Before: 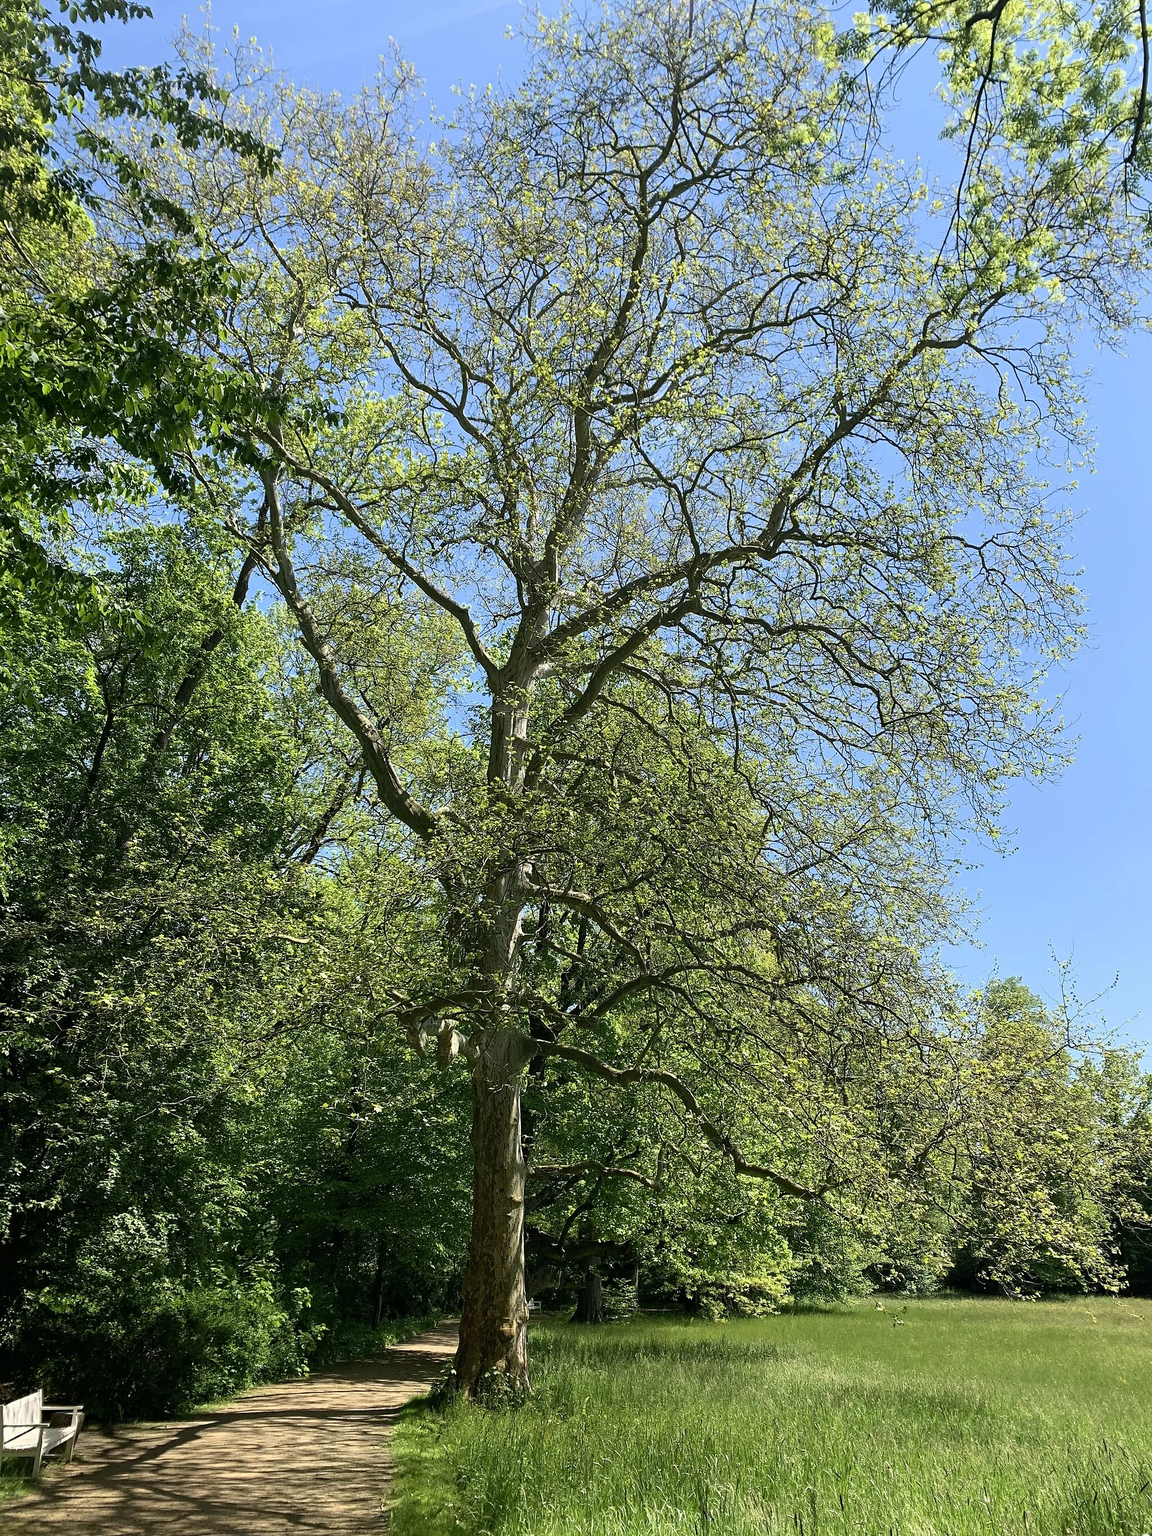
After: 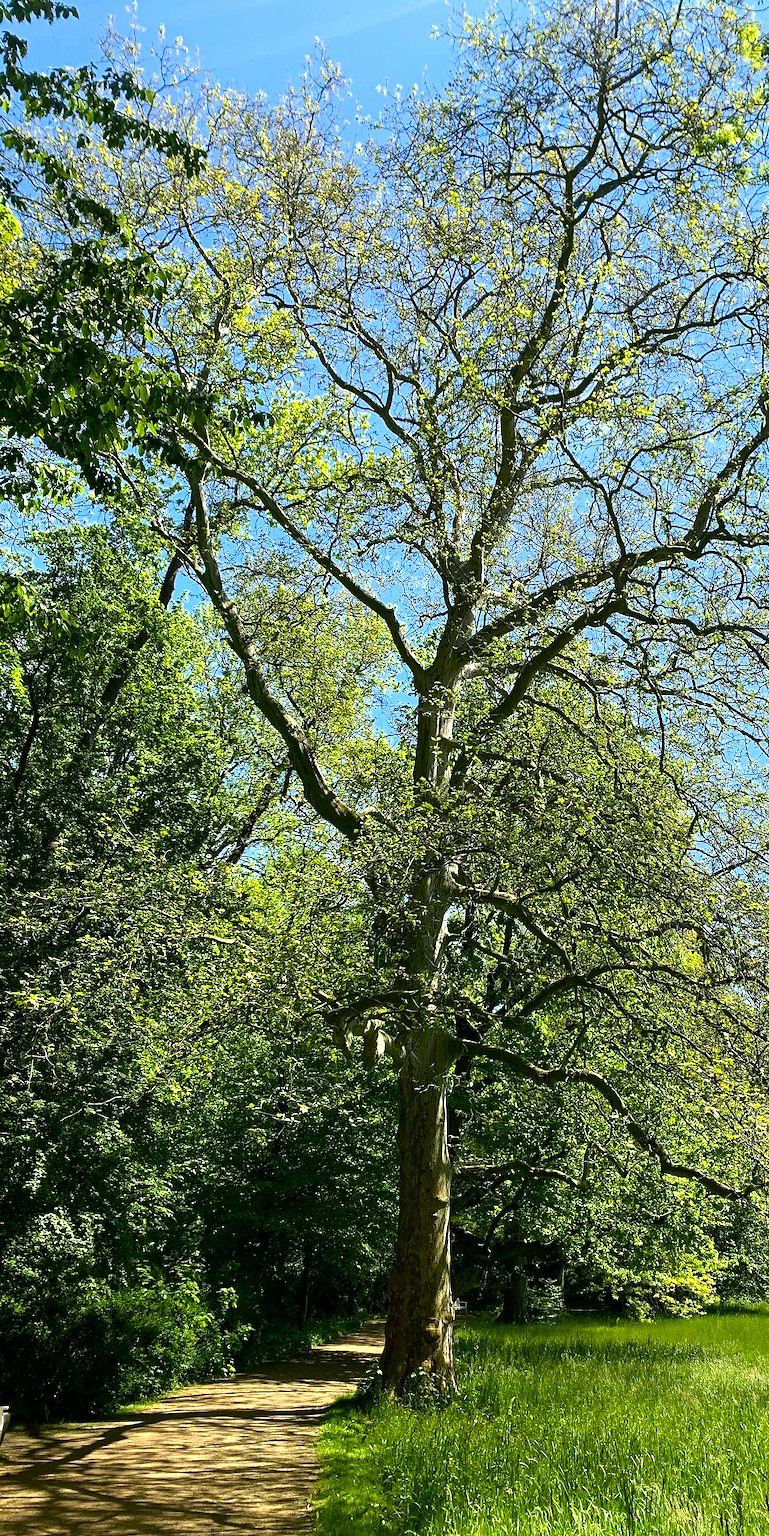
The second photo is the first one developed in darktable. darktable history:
color balance rgb: shadows lift › chroma 2.002%, shadows lift › hue 247.46°, linear chroma grading › global chroma 9.683%, perceptual saturation grading › global saturation 25.128%, perceptual saturation grading › highlights -28.611%, perceptual saturation grading › shadows 33.89%, perceptual brilliance grading › global brilliance 20.368%, perceptual brilliance grading › shadows -40.366%, global vibrance 24.929%
color correction: highlights b* 0.001, saturation 1.12
crop and rotate: left 6.493%, right 26.643%
exposure: exposure -0.216 EV, compensate exposure bias true, compensate highlight preservation false
